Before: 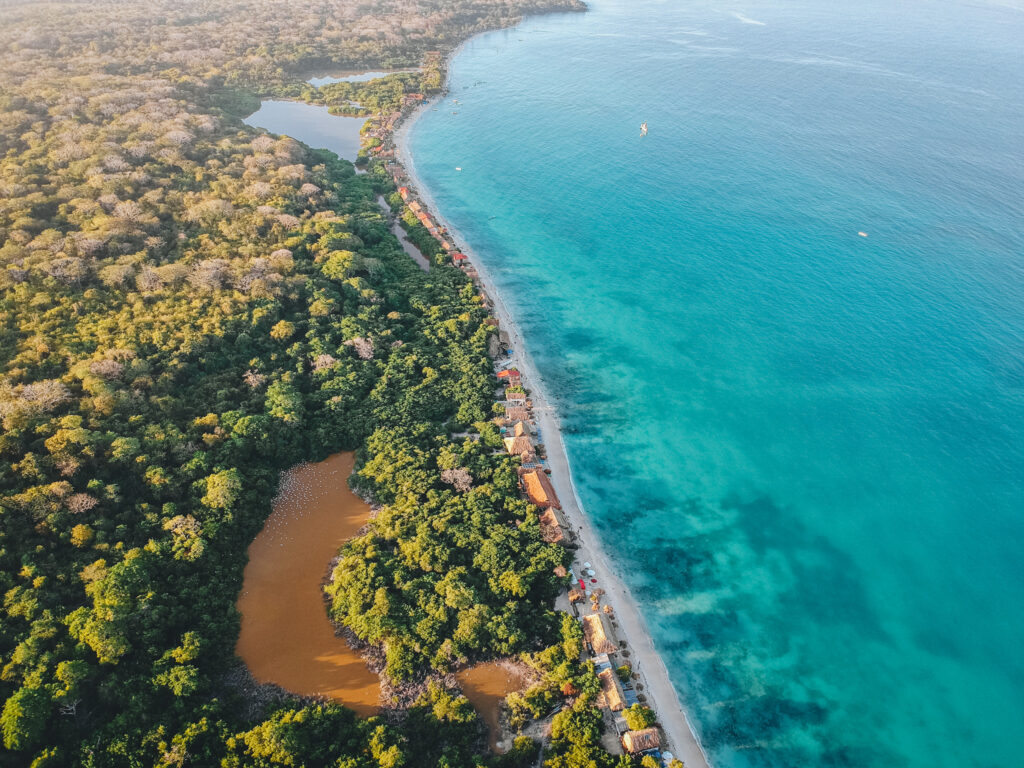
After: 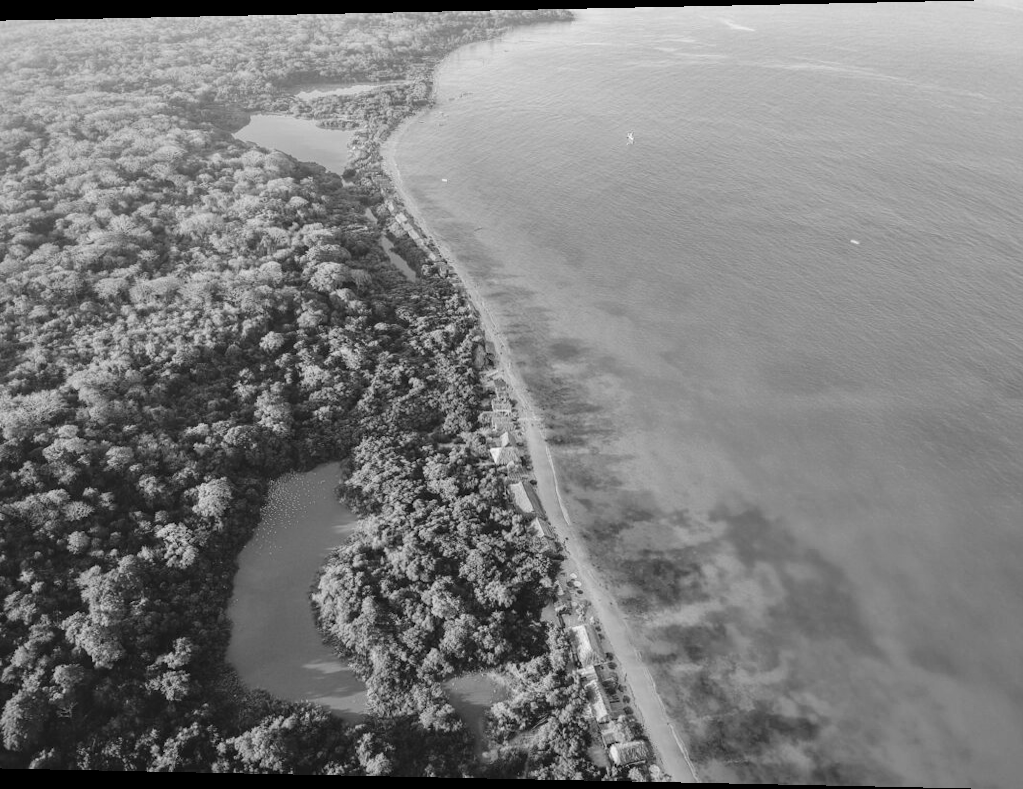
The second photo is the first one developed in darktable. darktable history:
rotate and perspective: lens shift (horizontal) -0.055, automatic cropping off
monochrome: on, module defaults
